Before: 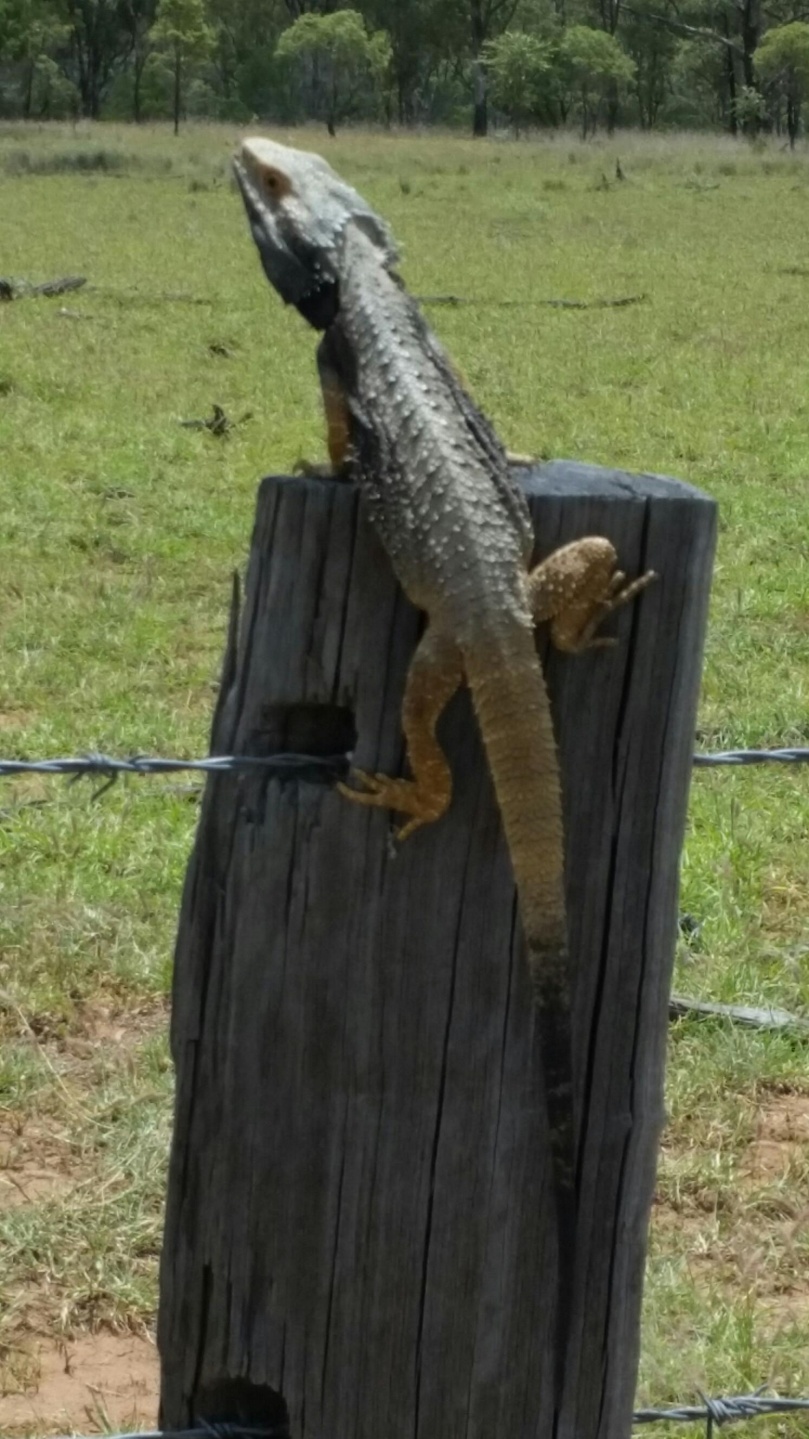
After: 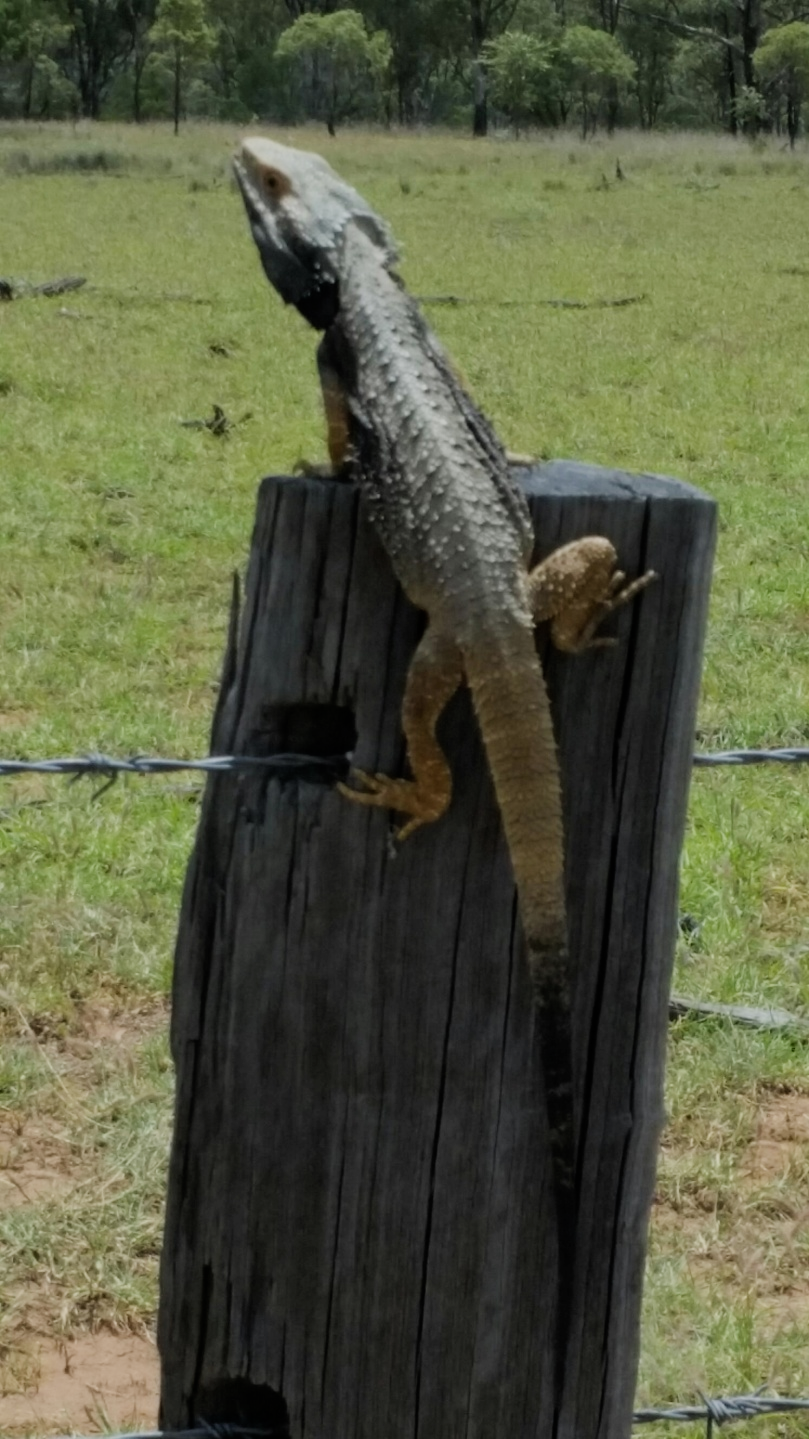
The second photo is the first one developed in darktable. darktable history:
filmic rgb: black relative exposure -16 EV, white relative exposure 6.87 EV, hardness 4.71
